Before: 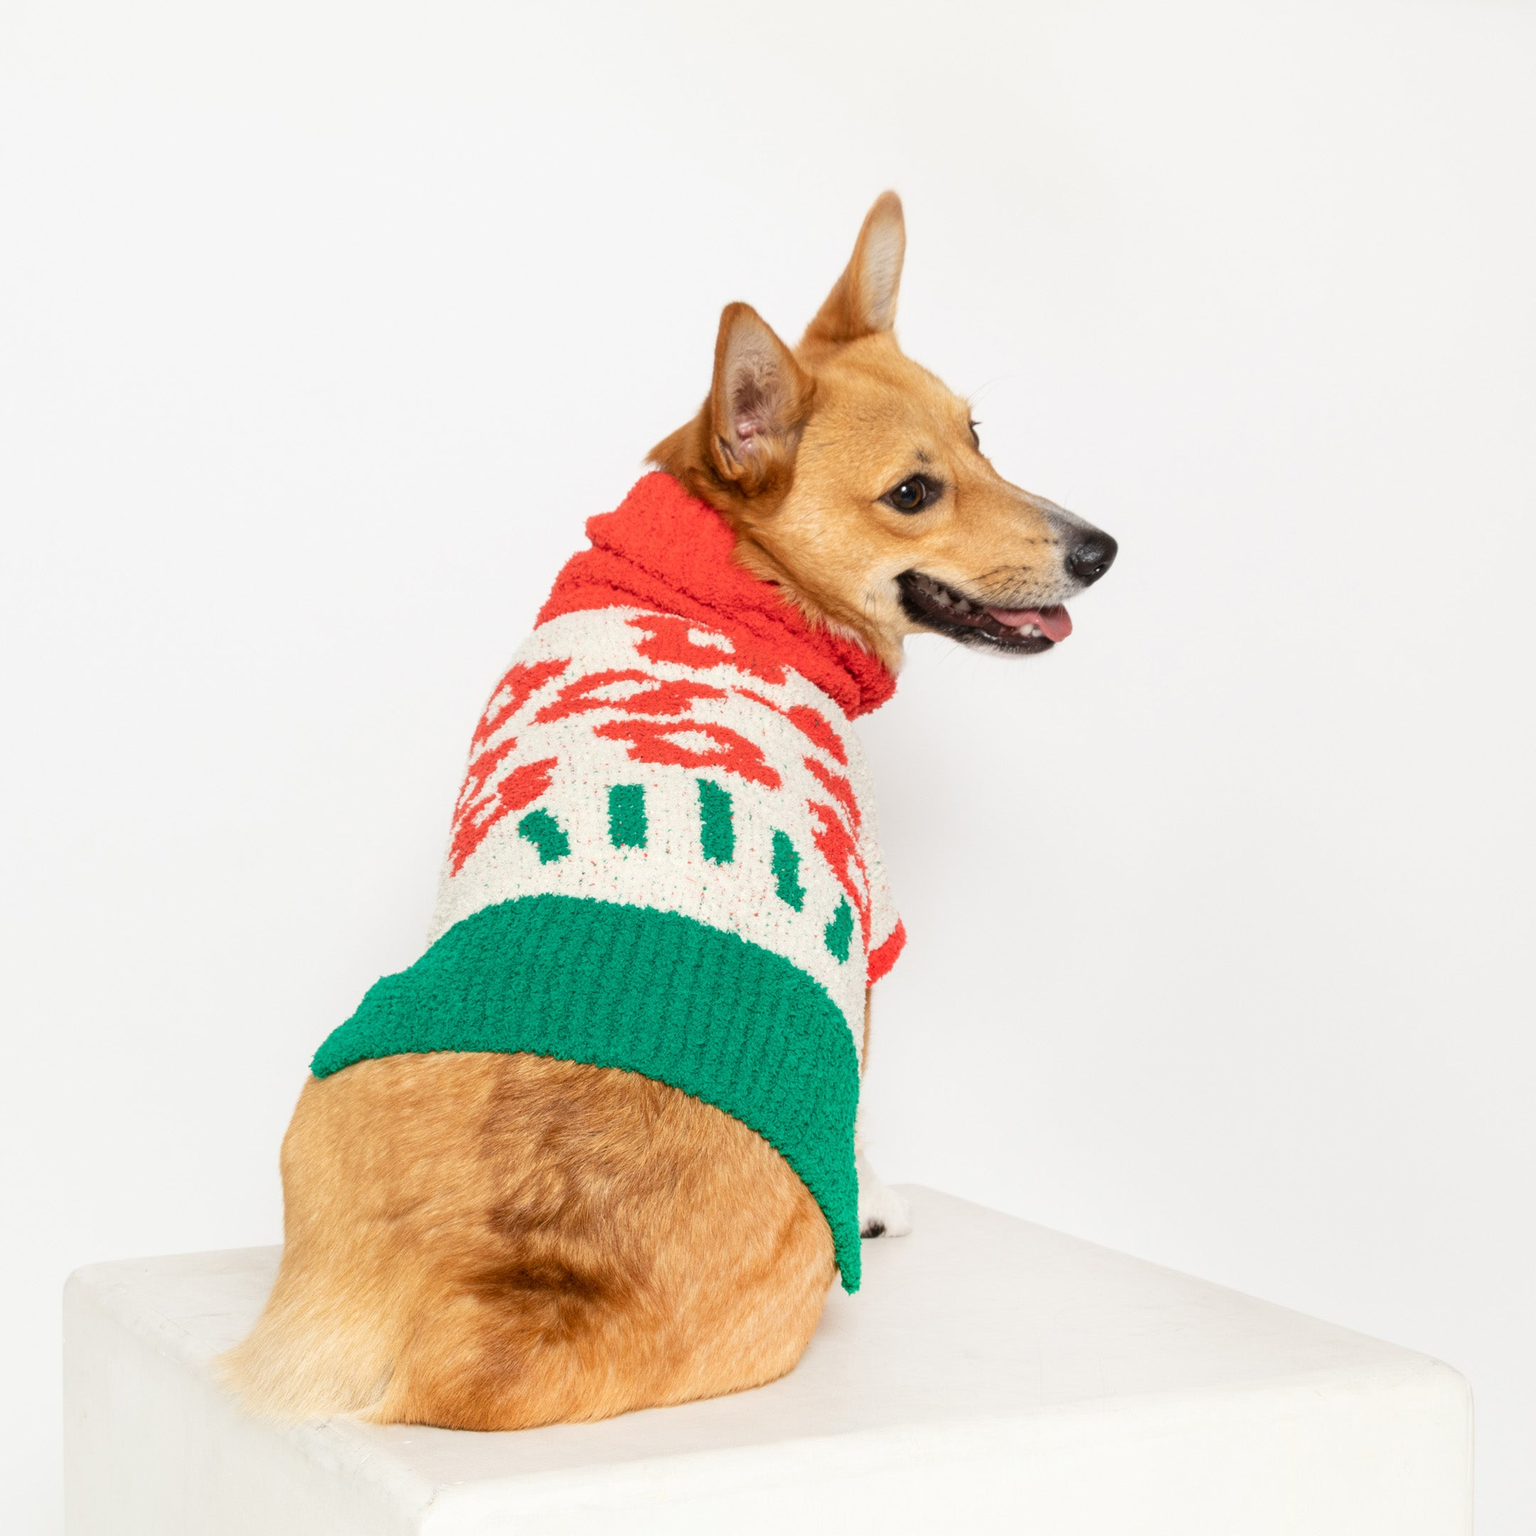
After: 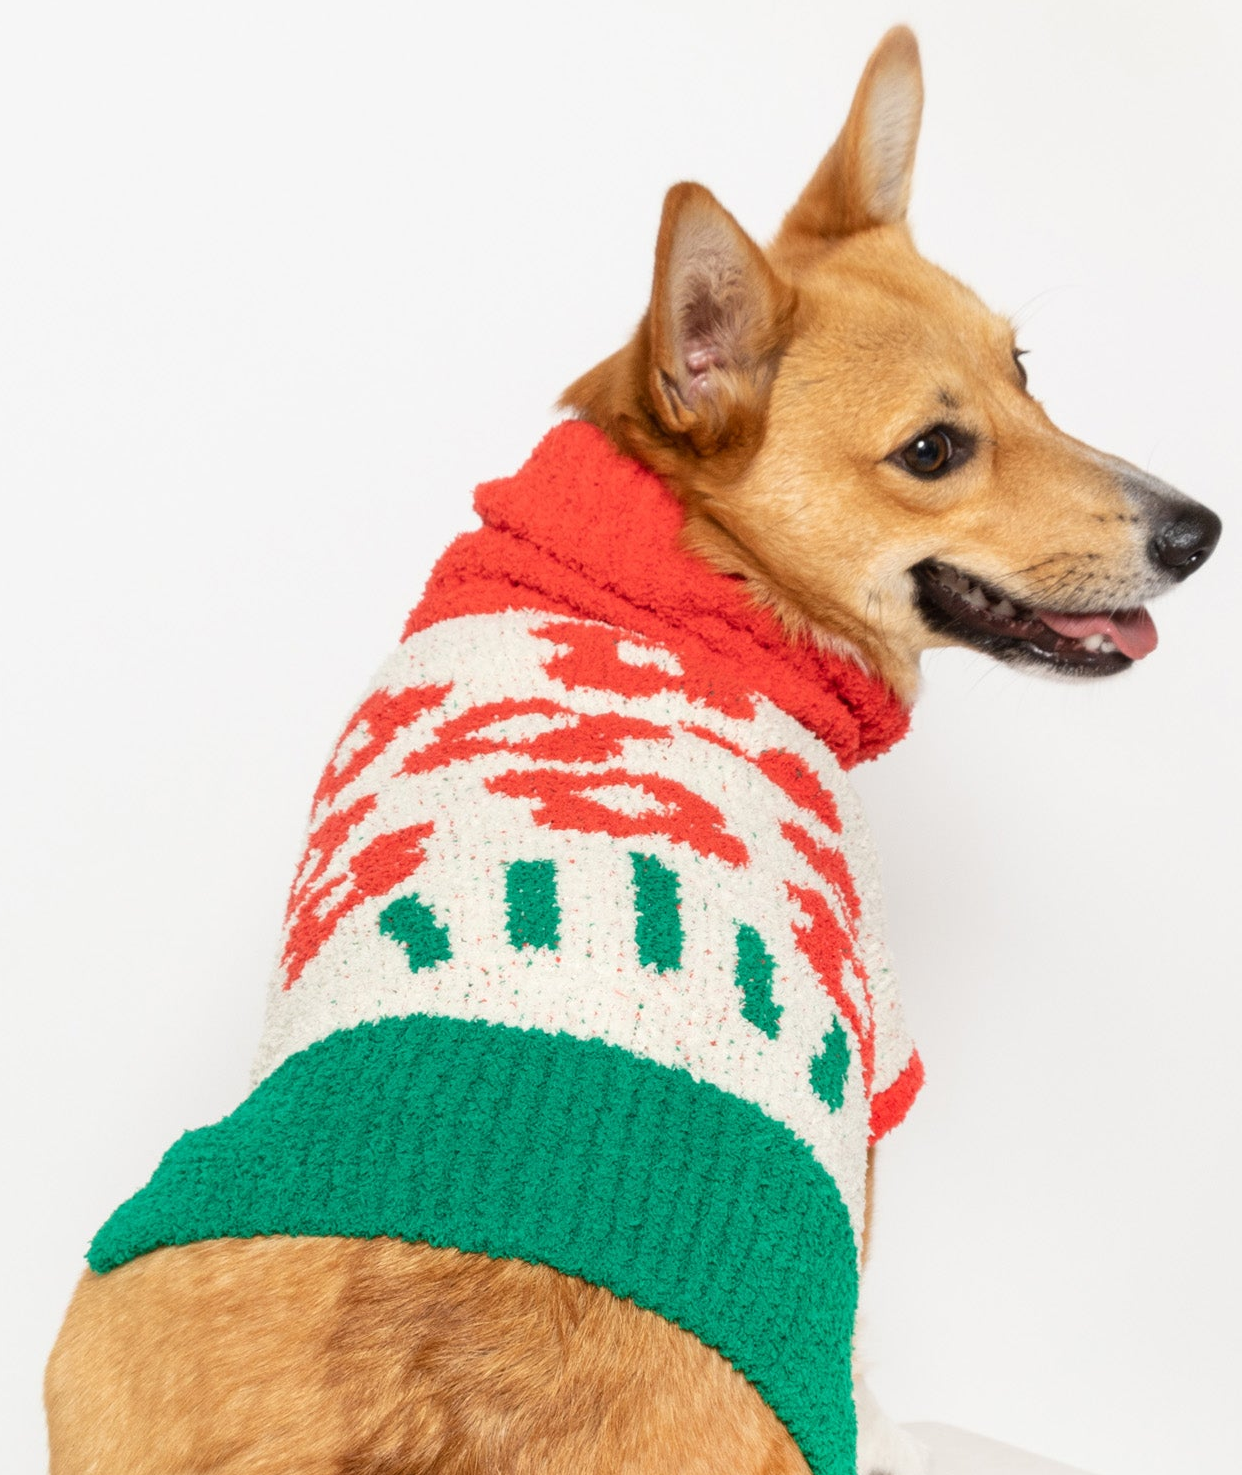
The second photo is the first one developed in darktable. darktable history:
crop: left 16.248%, top 11.292%, right 26.24%, bottom 20.4%
